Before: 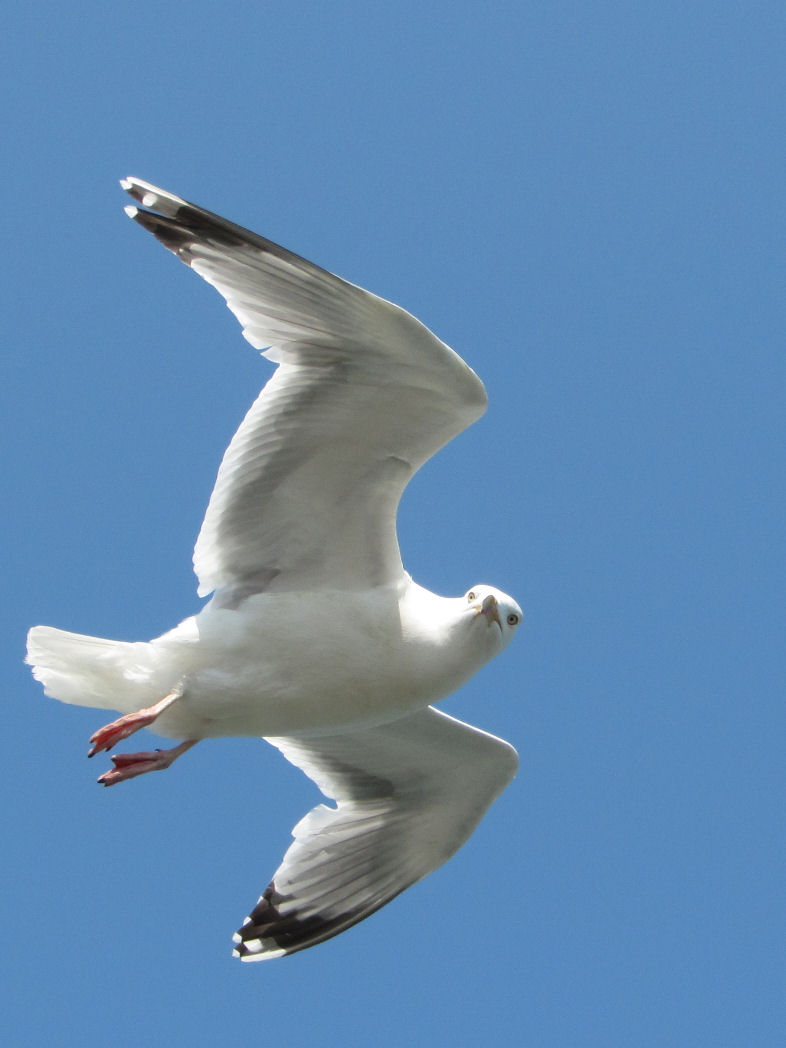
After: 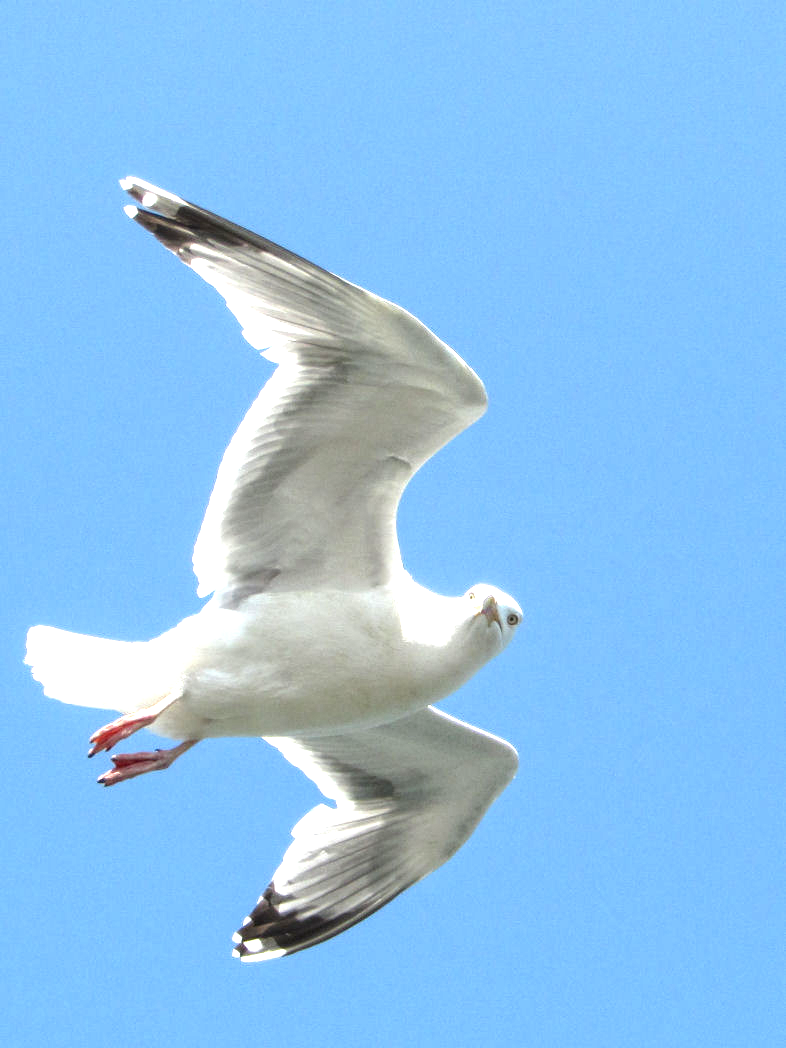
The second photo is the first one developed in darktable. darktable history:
exposure: black level correction 0.001, exposure 1.116 EV, compensate highlight preservation false
local contrast: highlights 99%, shadows 86%, detail 160%, midtone range 0.2
